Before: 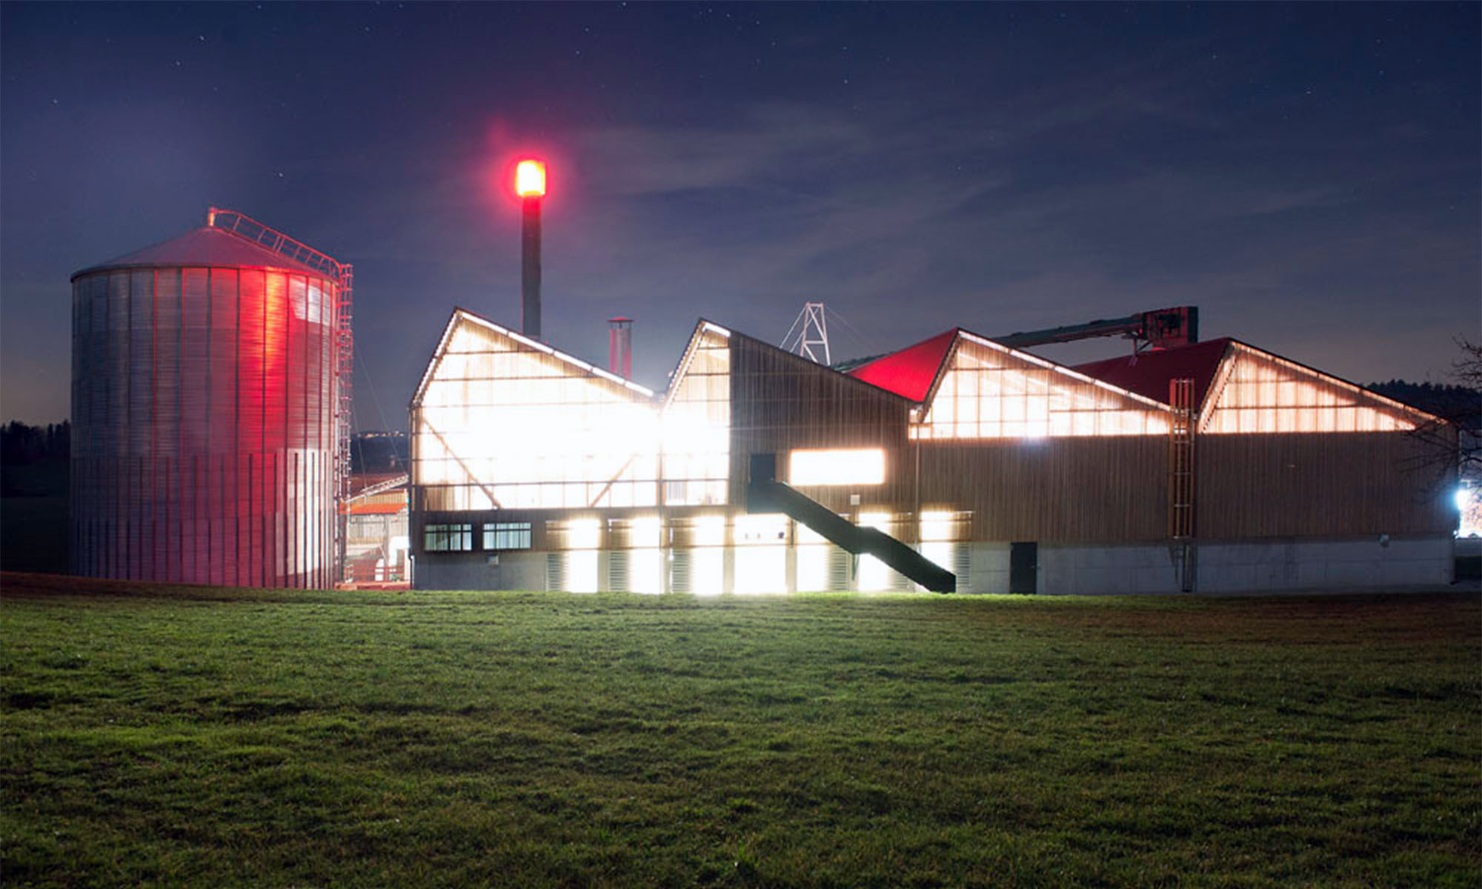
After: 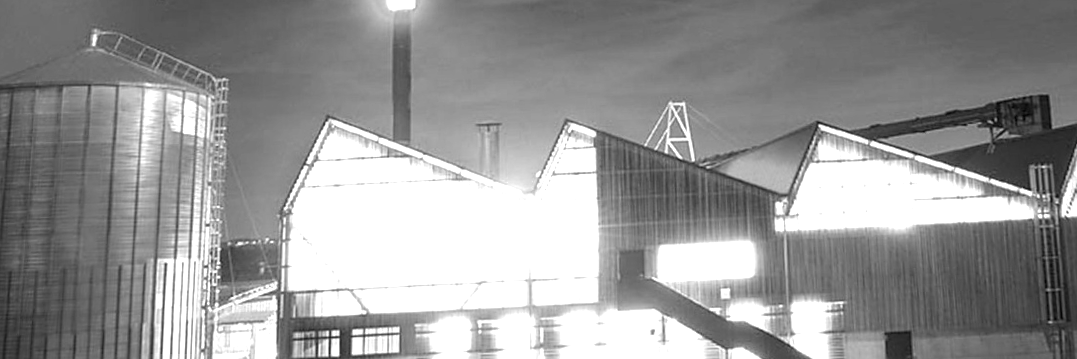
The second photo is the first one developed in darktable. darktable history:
contrast brightness saturation: contrast -0.11
monochrome: on, module defaults
exposure: black level correction 0, exposure 1.1 EV, compensate highlight preservation false
crop: left 7.036%, top 18.398%, right 14.379%, bottom 40.043%
local contrast: detail 130%
rotate and perspective: rotation -1.68°, lens shift (vertical) -0.146, crop left 0.049, crop right 0.912, crop top 0.032, crop bottom 0.96
sharpen: radius 1.864, amount 0.398, threshold 1.271
